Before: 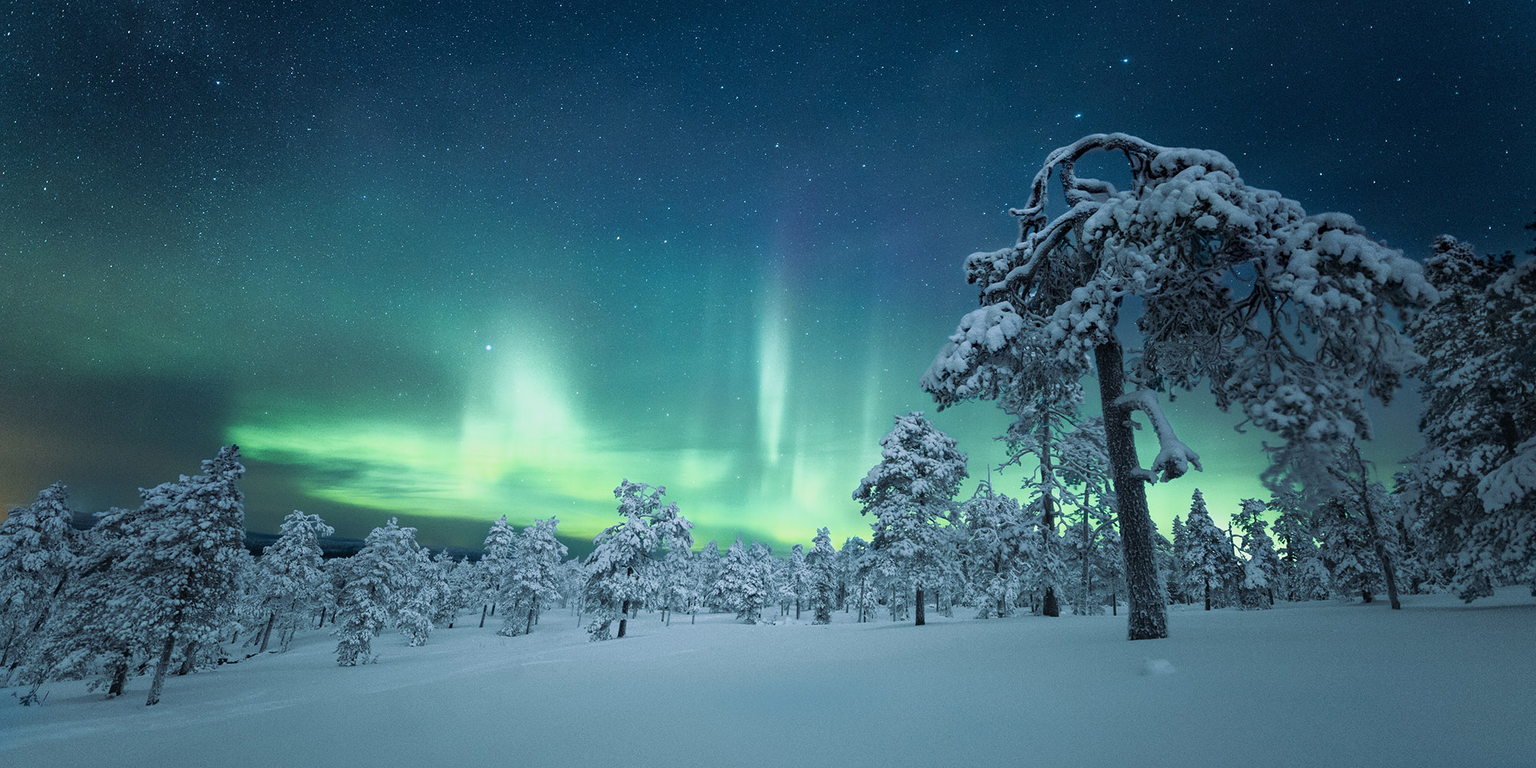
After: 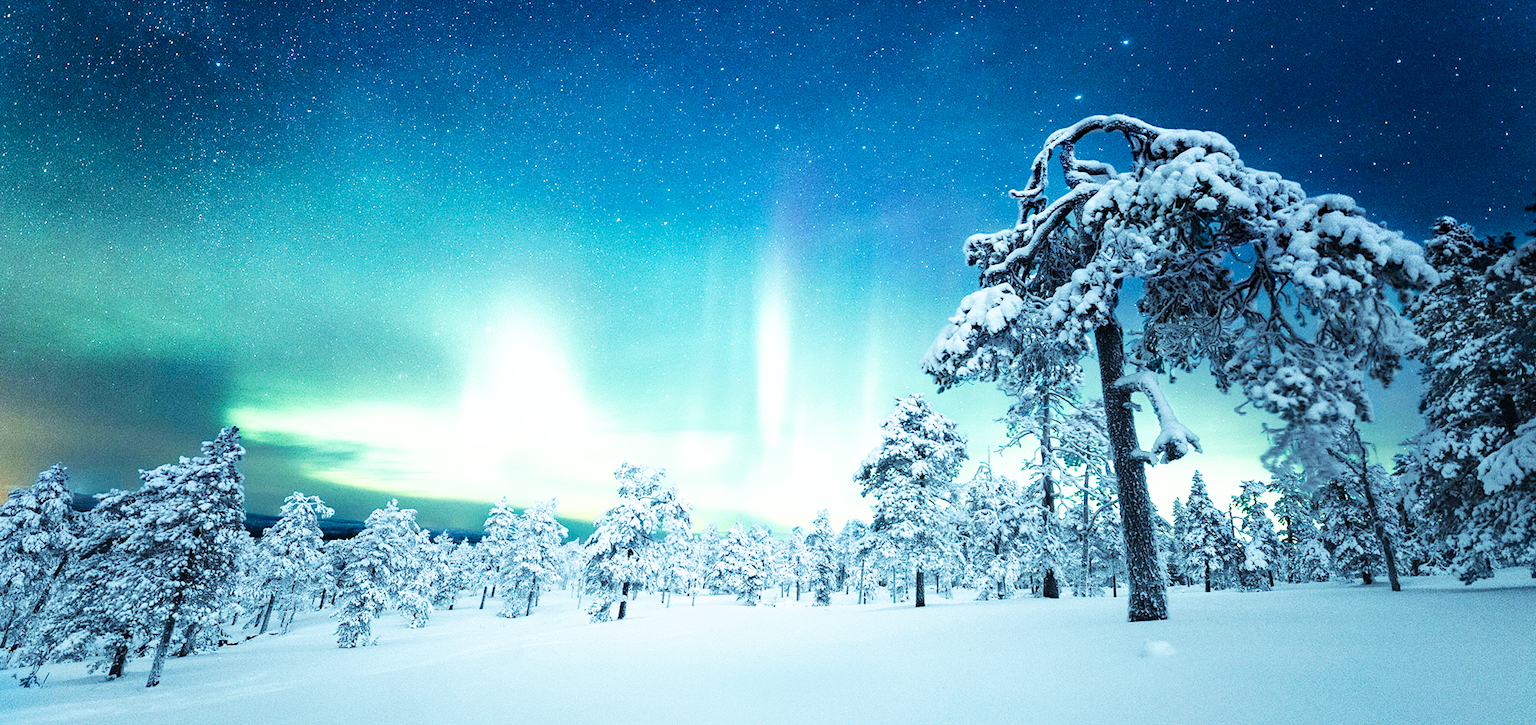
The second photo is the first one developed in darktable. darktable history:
exposure: black level correction 0, exposure 0.5 EV, compensate exposure bias true, compensate highlight preservation false
base curve: curves: ch0 [(0, 0) (0.007, 0.004) (0.027, 0.03) (0.046, 0.07) (0.207, 0.54) (0.442, 0.872) (0.673, 0.972) (1, 1)], preserve colors none
crop and rotate: top 2.479%, bottom 3.018%
